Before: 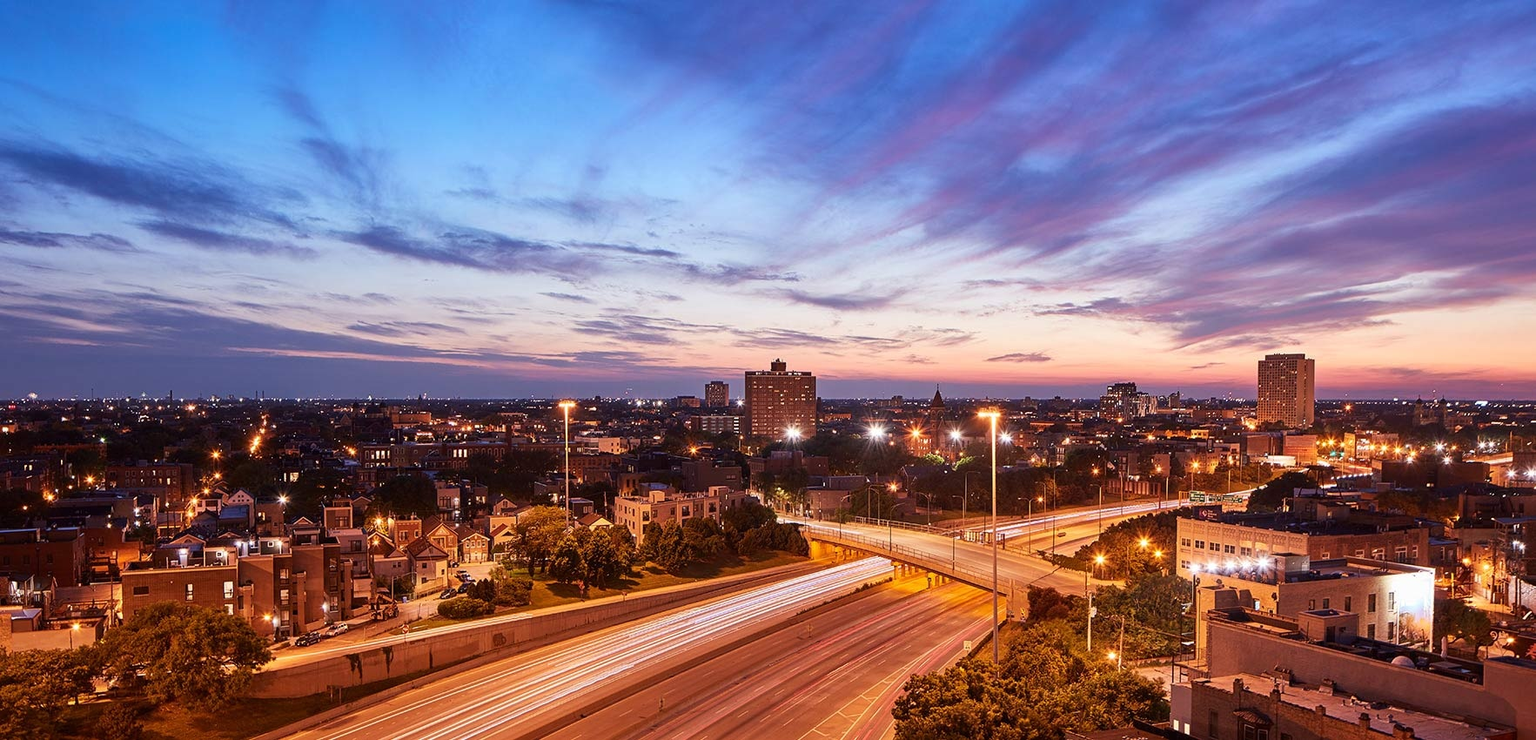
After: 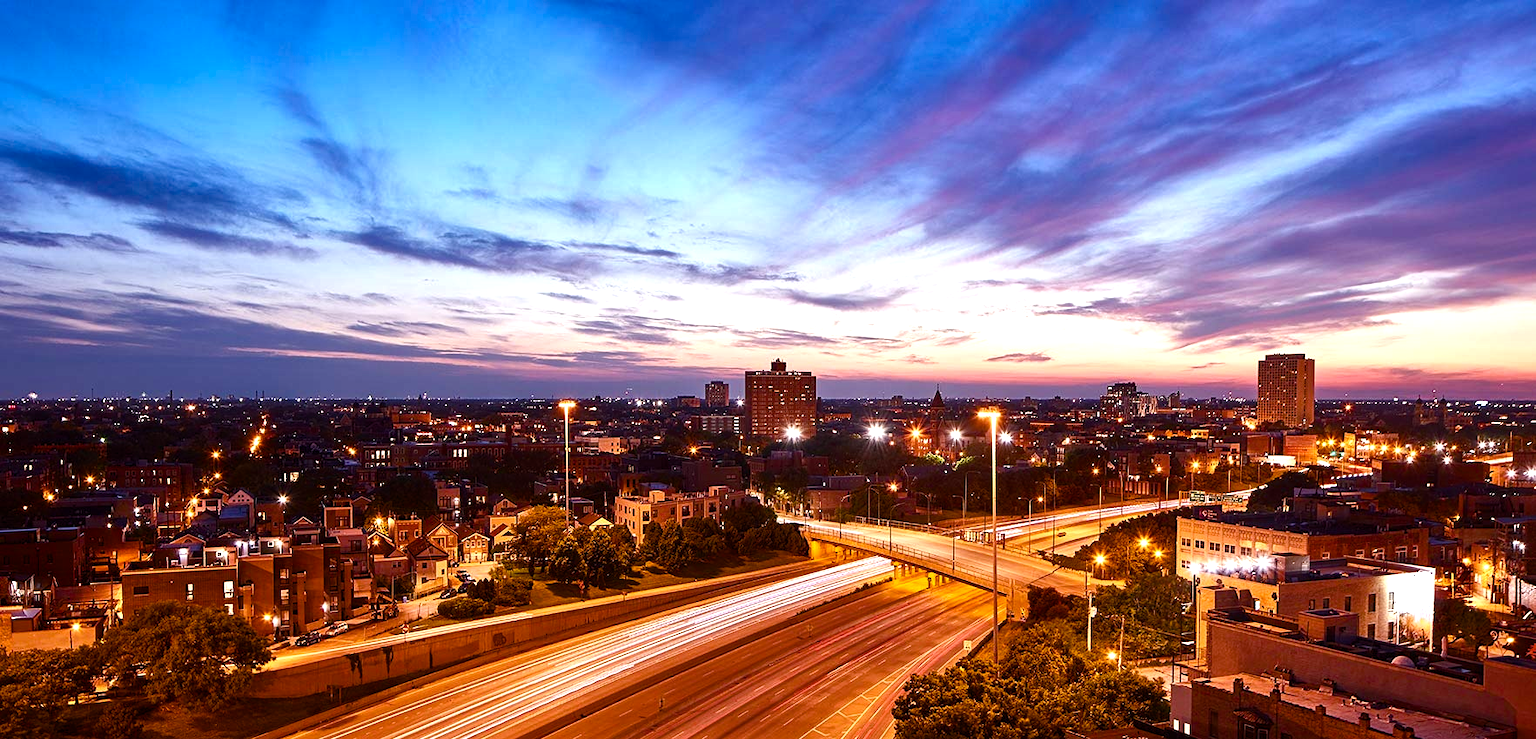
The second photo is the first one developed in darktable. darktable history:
color balance rgb: perceptual saturation grading › global saturation 20%, perceptual saturation grading › highlights -24.773%, perceptual saturation grading › shadows 50.208%, perceptual brilliance grading › global brilliance 19.486%, perceptual brilliance grading › shadows -39.514%
